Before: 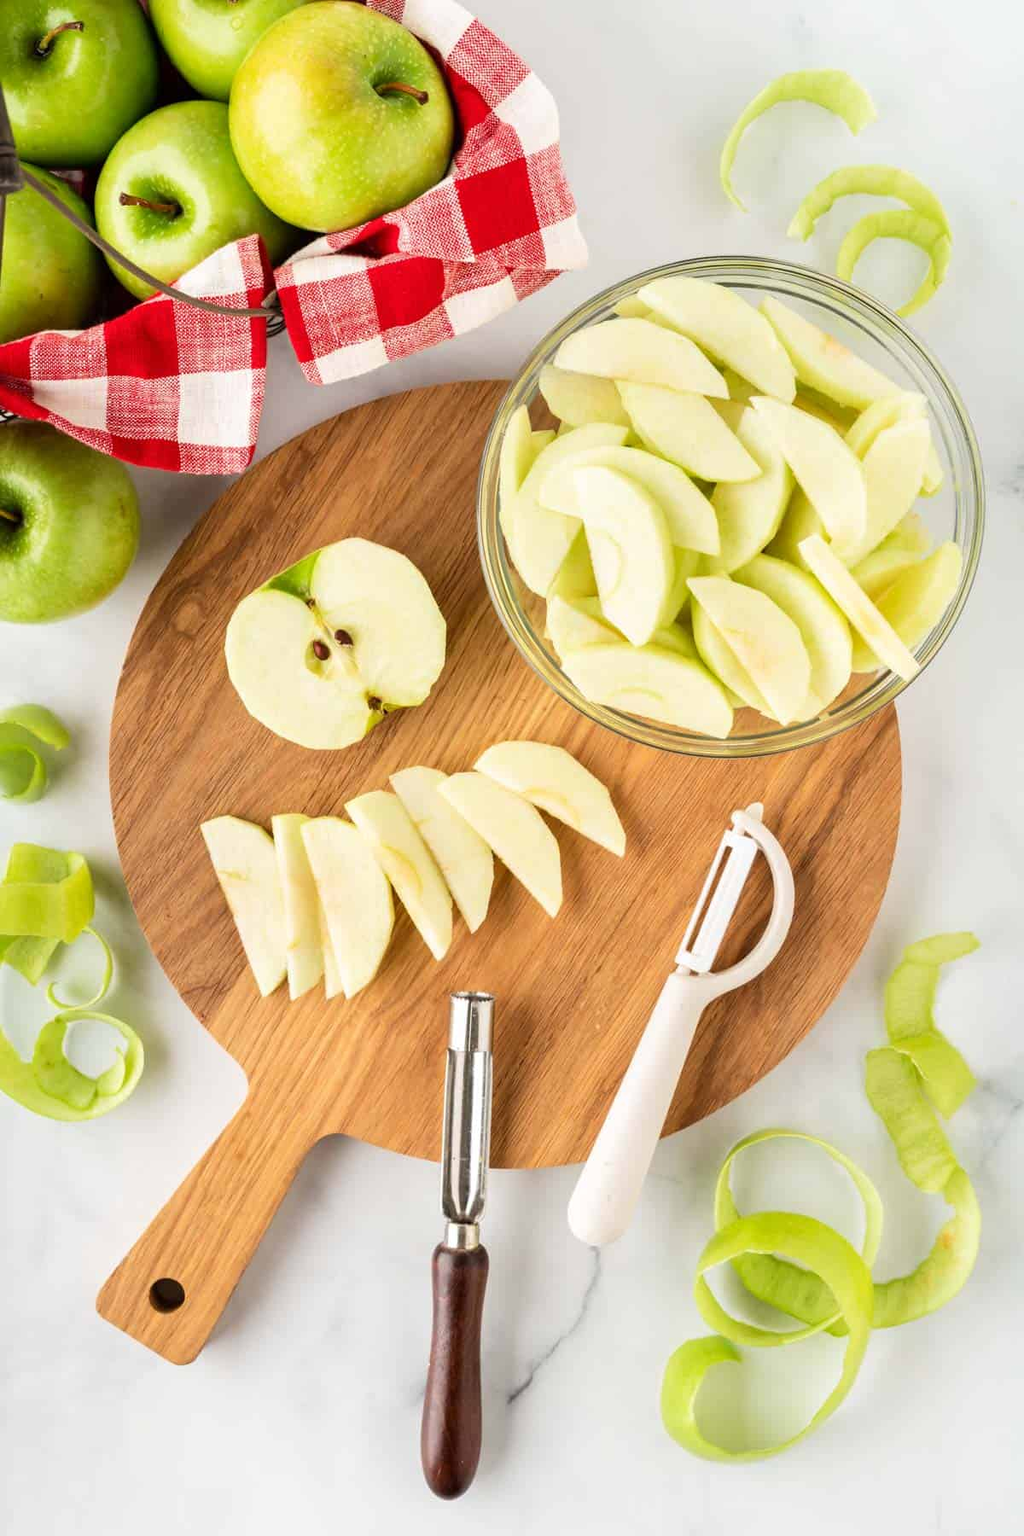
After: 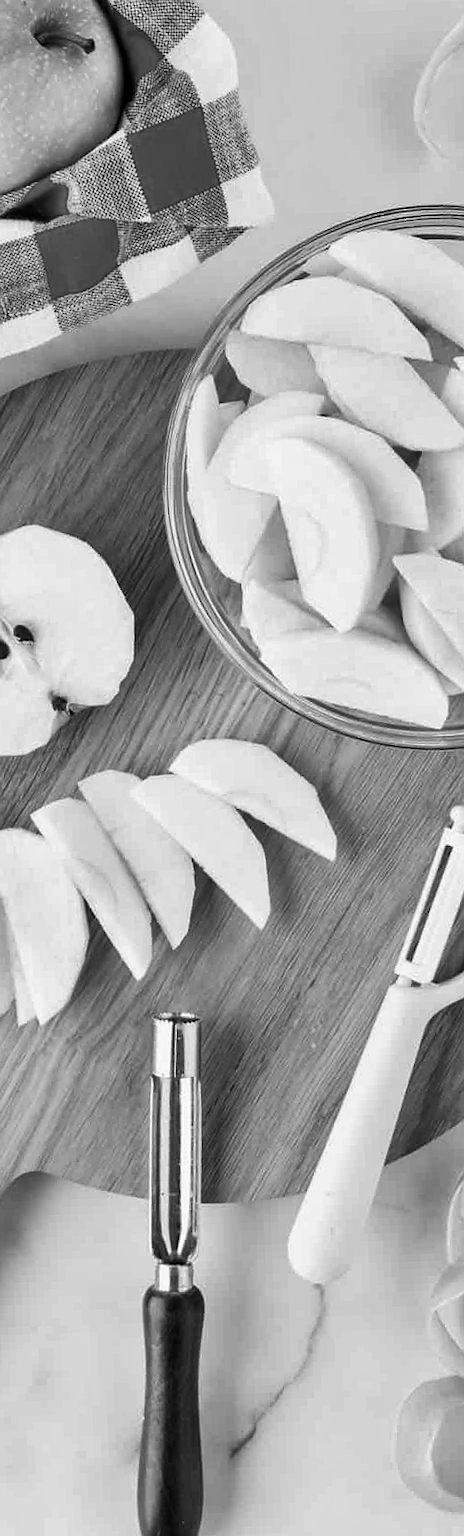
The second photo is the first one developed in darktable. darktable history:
rotate and perspective: rotation -2°, crop left 0.022, crop right 0.978, crop top 0.049, crop bottom 0.951
shadows and highlights: shadows 49, highlights -41, soften with gaussian
white balance: red 0.924, blue 1.095
crop: left 31.229%, right 27.105%
contrast brightness saturation: contrast 0.07, brightness -0.14, saturation 0.11
monochrome: a -6.99, b 35.61, size 1.4
sharpen: radius 1
